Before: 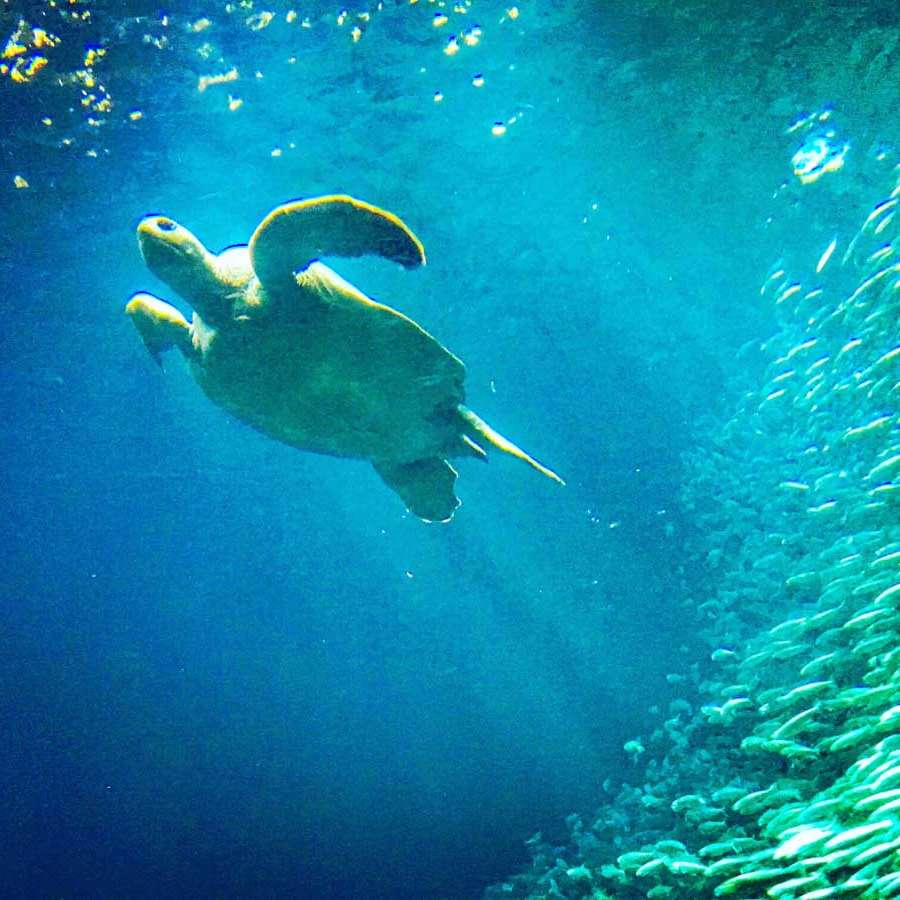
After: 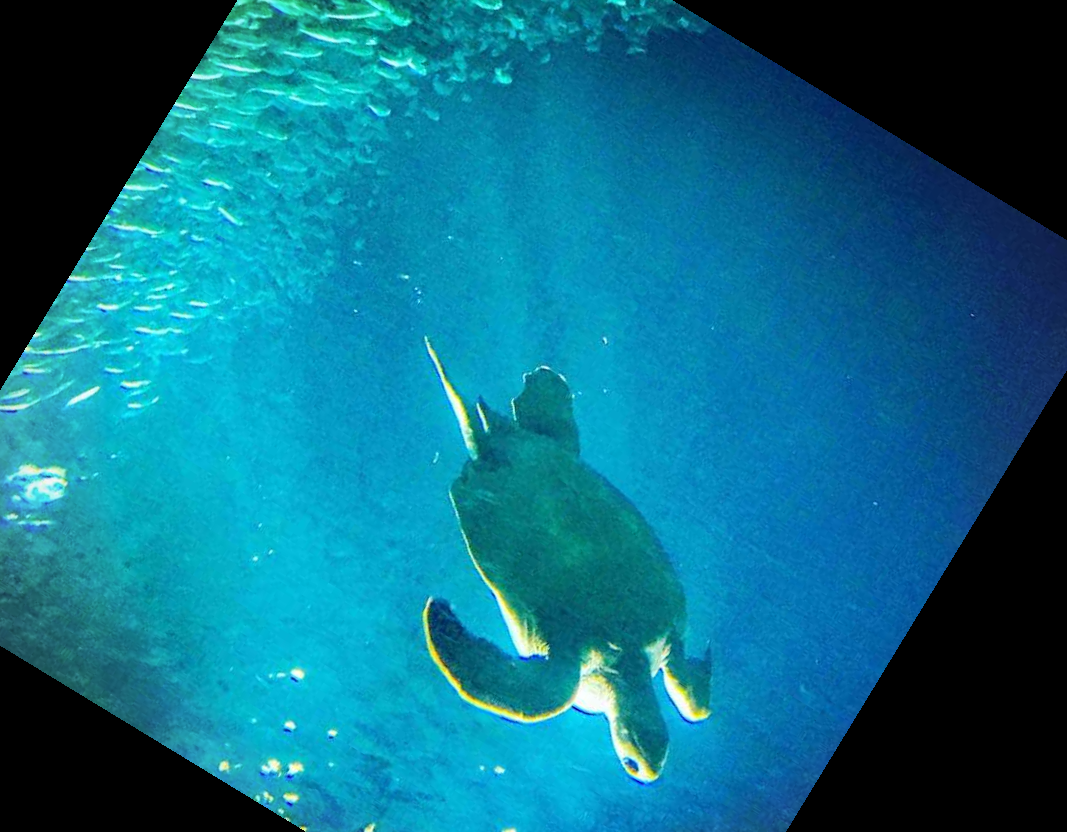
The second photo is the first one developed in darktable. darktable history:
vignetting: fall-off radius 81.94%
crop and rotate: angle 148.68°, left 9.111%, top 15.603%, right 4.588%, bottom 17.041%
